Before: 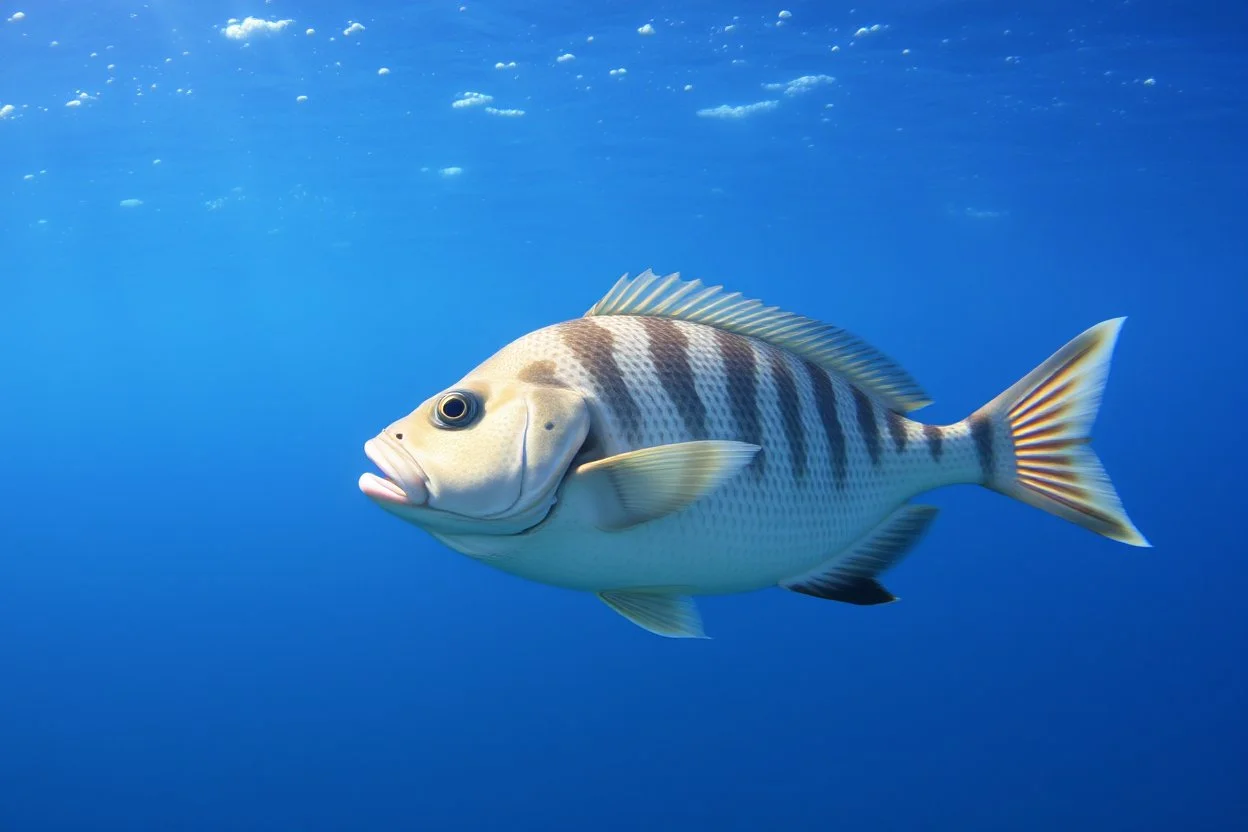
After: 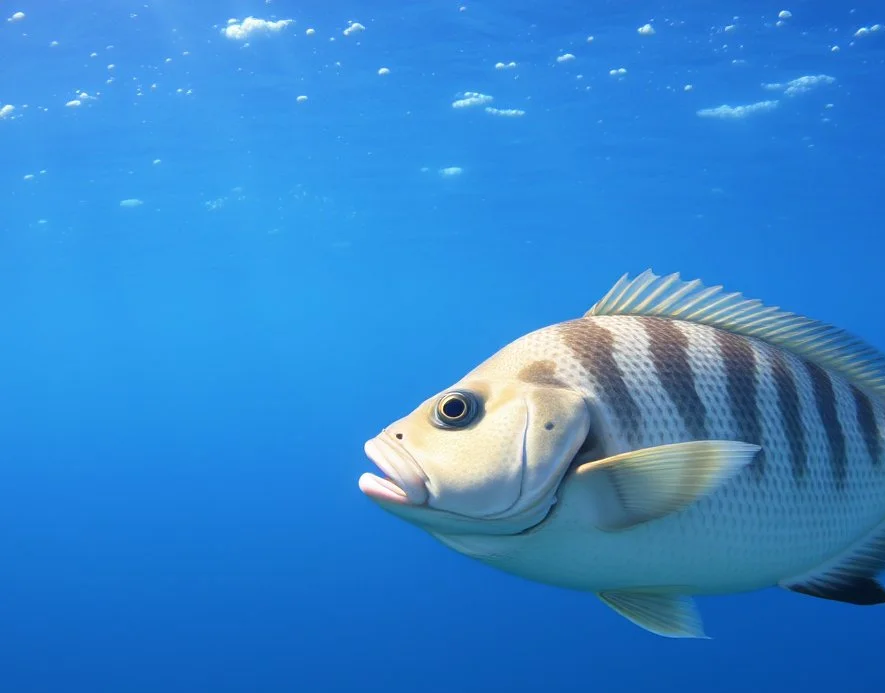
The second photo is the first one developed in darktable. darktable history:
crop: right 29.04%, bottom 16.59%
